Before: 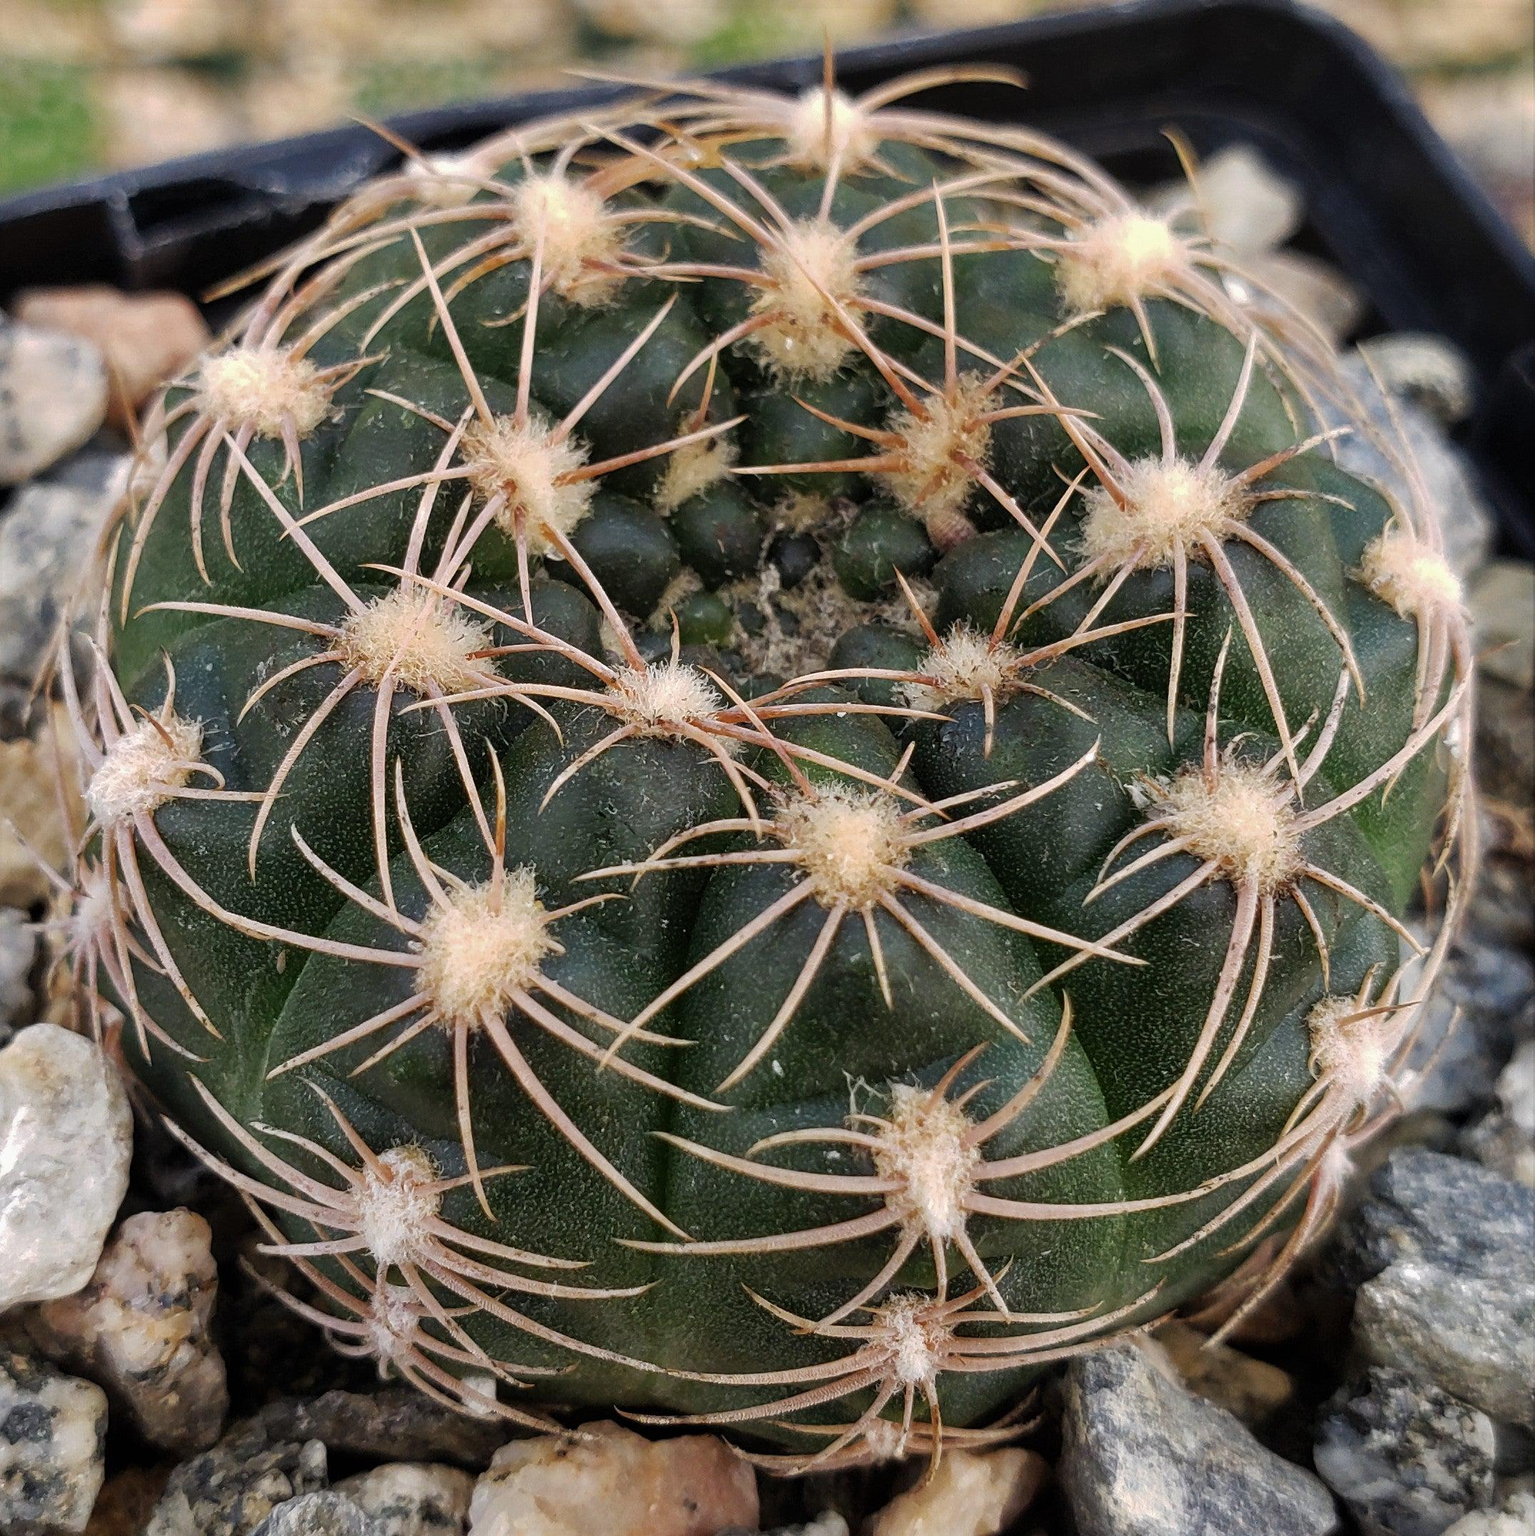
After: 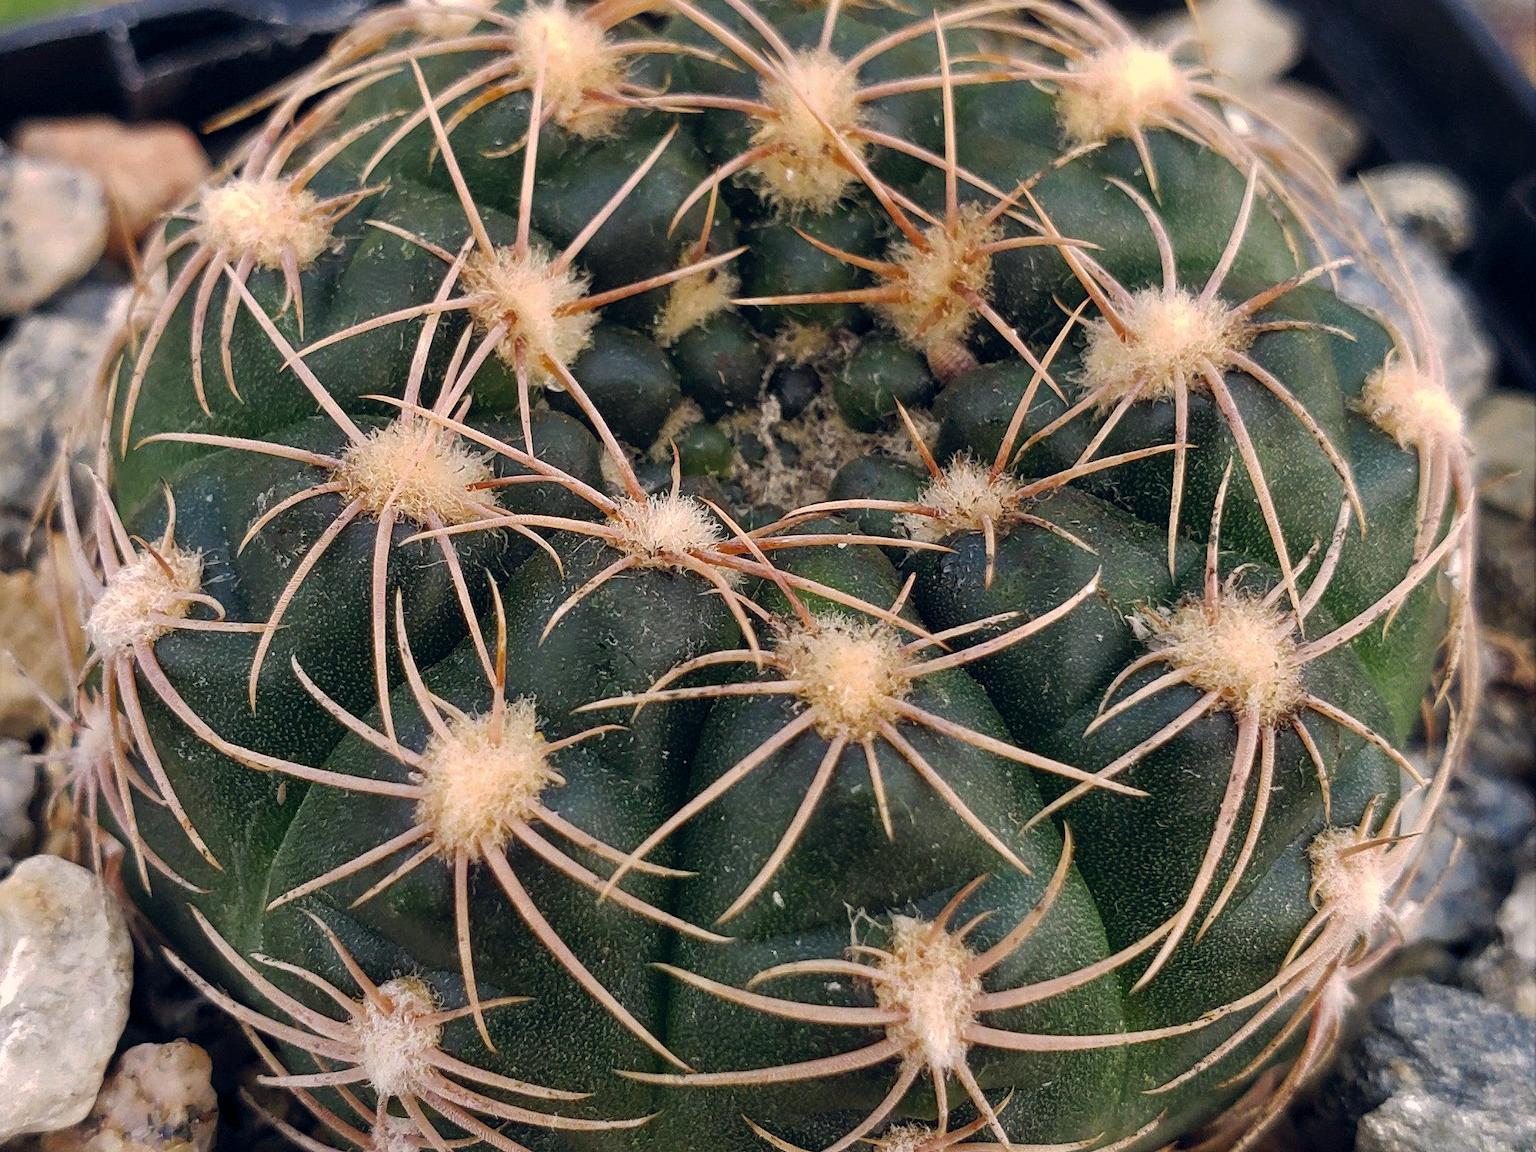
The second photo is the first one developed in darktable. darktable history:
color balance rgb: shadows lift › hue 87.51°, highlights gain › chroma 1.62%, highlights gain › hue 55.1°, global offset › chroma 0.06%, global offset › hue 253.66°, linear chroma grading › global chroma 0.5%, perceptual saturation grading › global saturation 16.38%
crop: top 11.038%, bottom 13.962%
